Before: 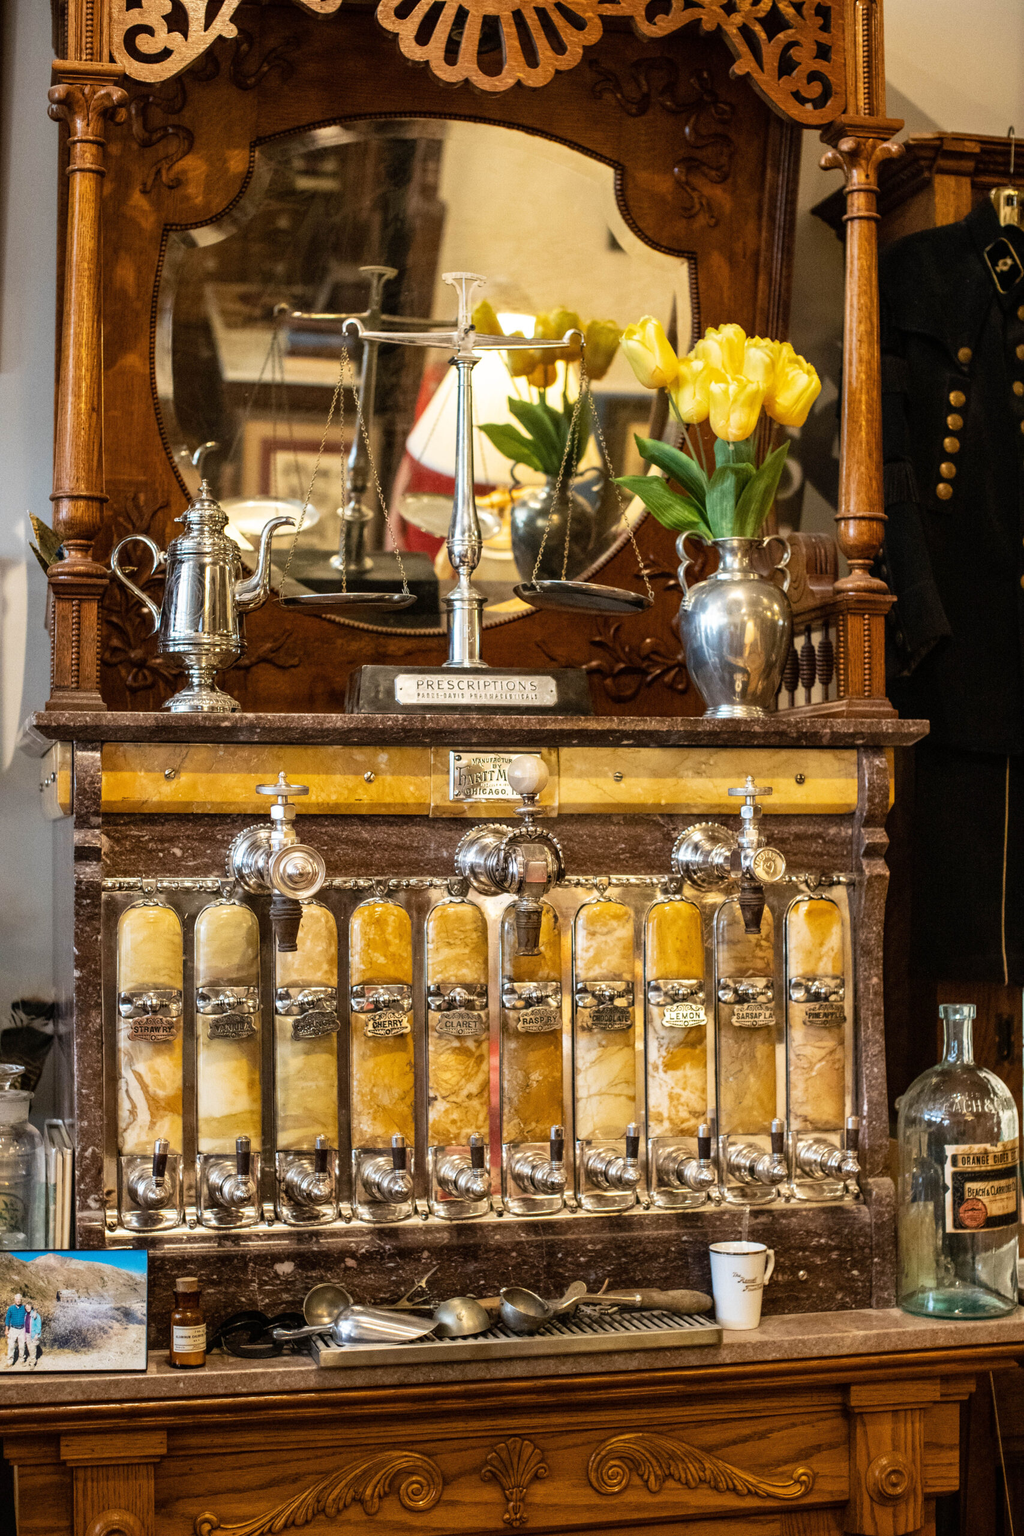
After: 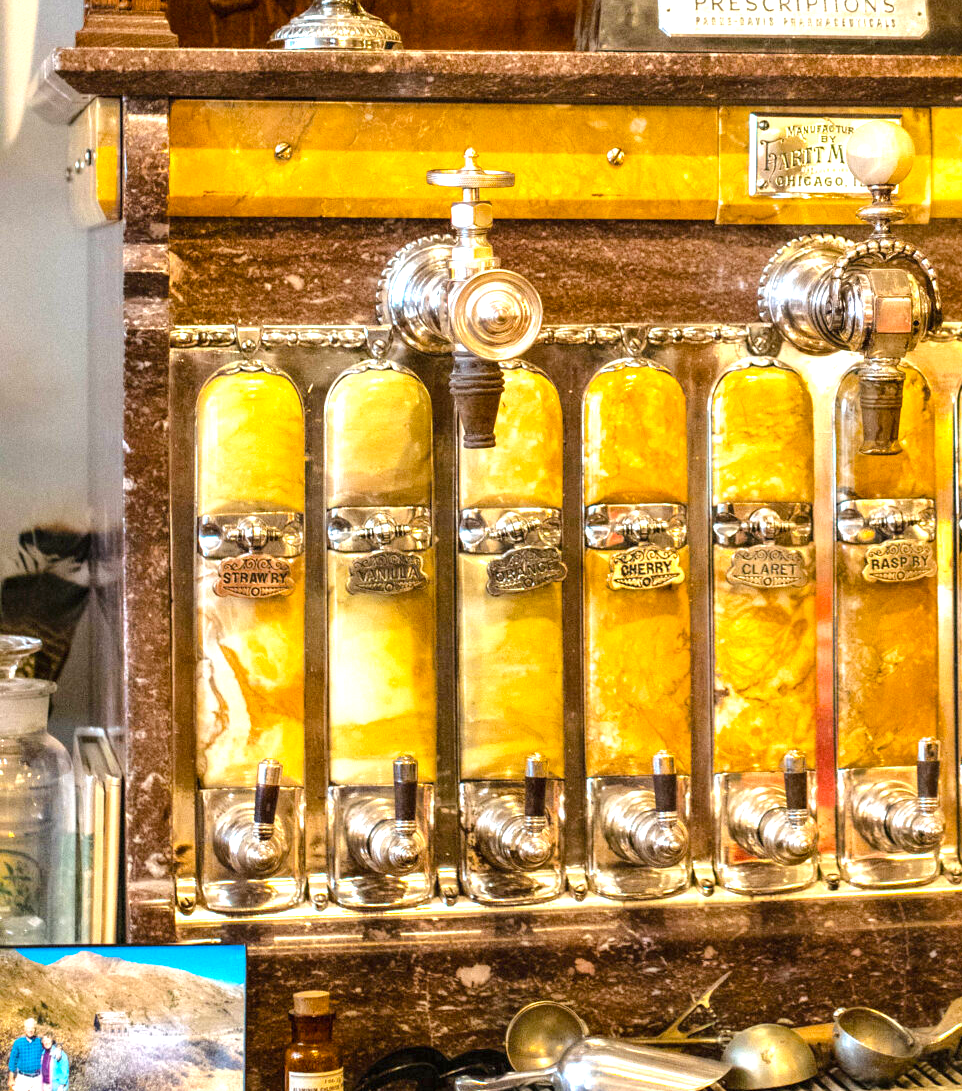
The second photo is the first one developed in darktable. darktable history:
color balance rgb: perceptual saturation grading › global saturation 25%, perceptual brilliance grading › mid-tones 10%, perceptual brilliance grading › shadows 15%, global vibrance 20%
exposure: black level correction 0, exposure 0.2 EV, compensate exposure bias true, compensate highlight preservation false
crop: top 44.483%, right 43.593%, bottom 12.892%
